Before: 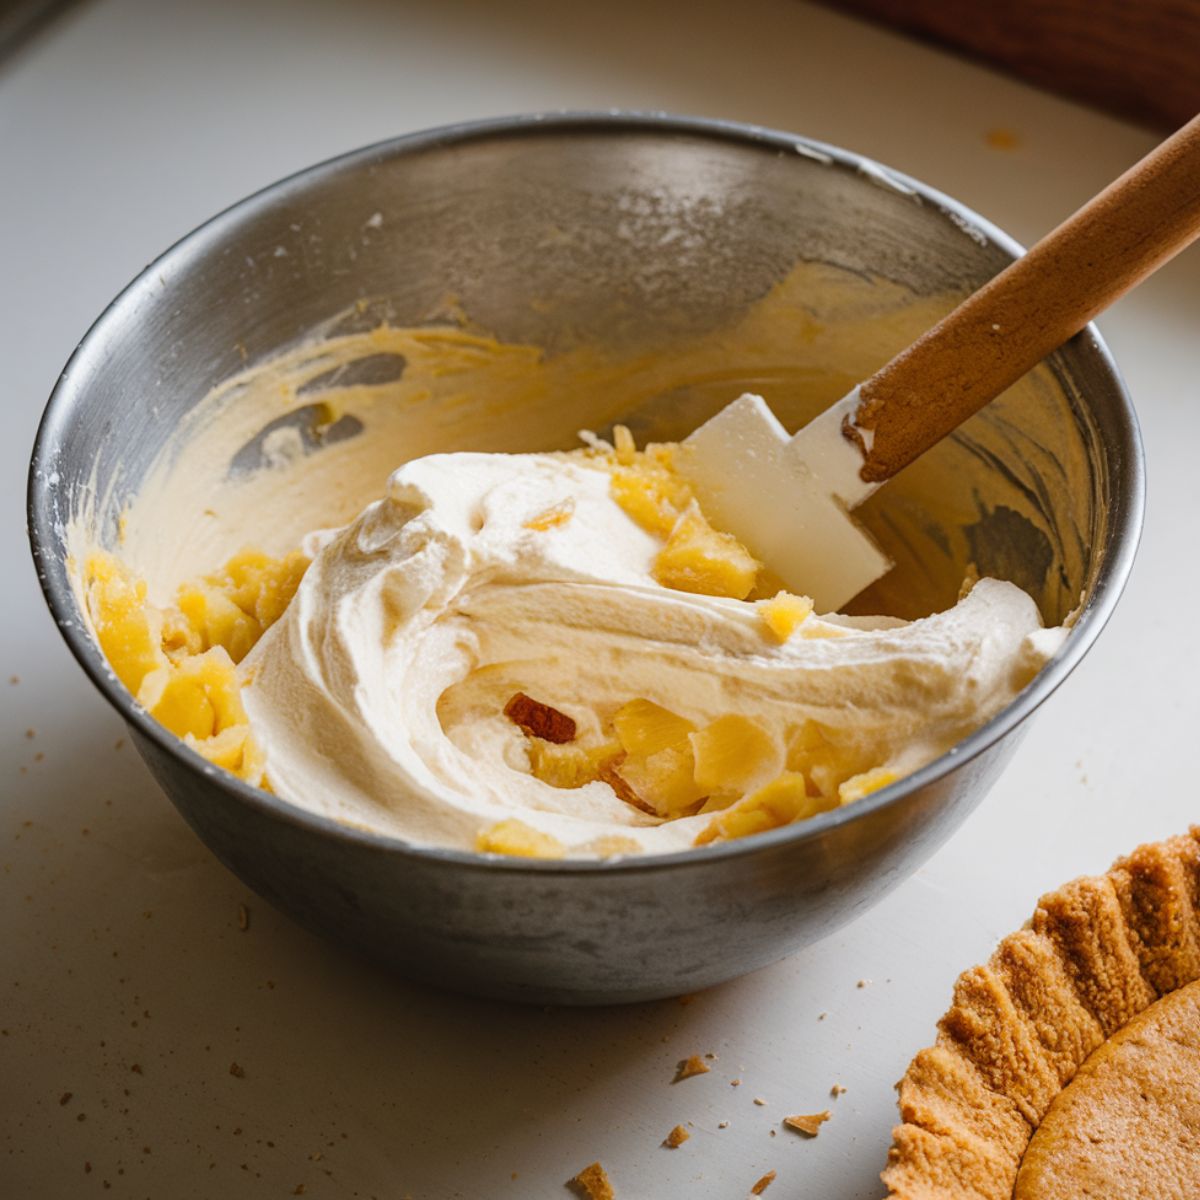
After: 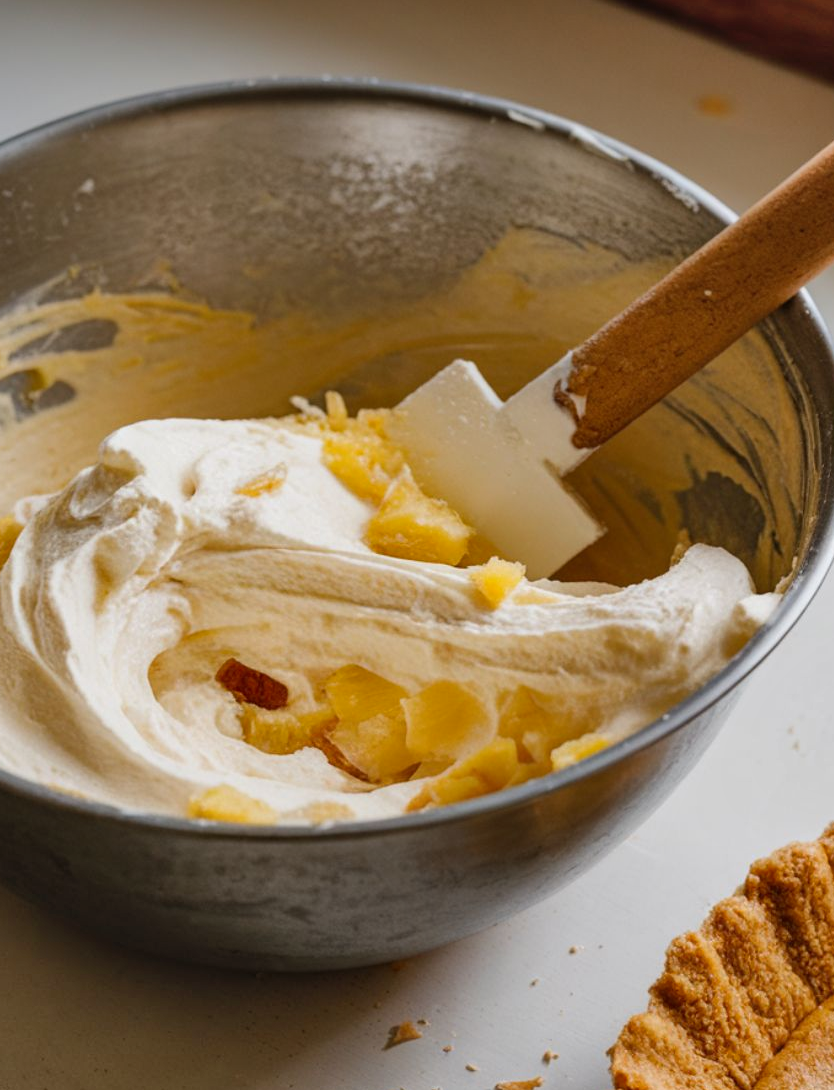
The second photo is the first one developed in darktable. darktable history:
crop and rotate: left 24.034%, top 2.838%, right 6.406%, bottom 6.299%
shadows and highlights: shadows 60, soften with gaussian
exposure: black level correction 0.001, exposure -0.125 EV, compensate exposure bias true, compensate highlight preservation false
tone equalizer: on, module defaults
